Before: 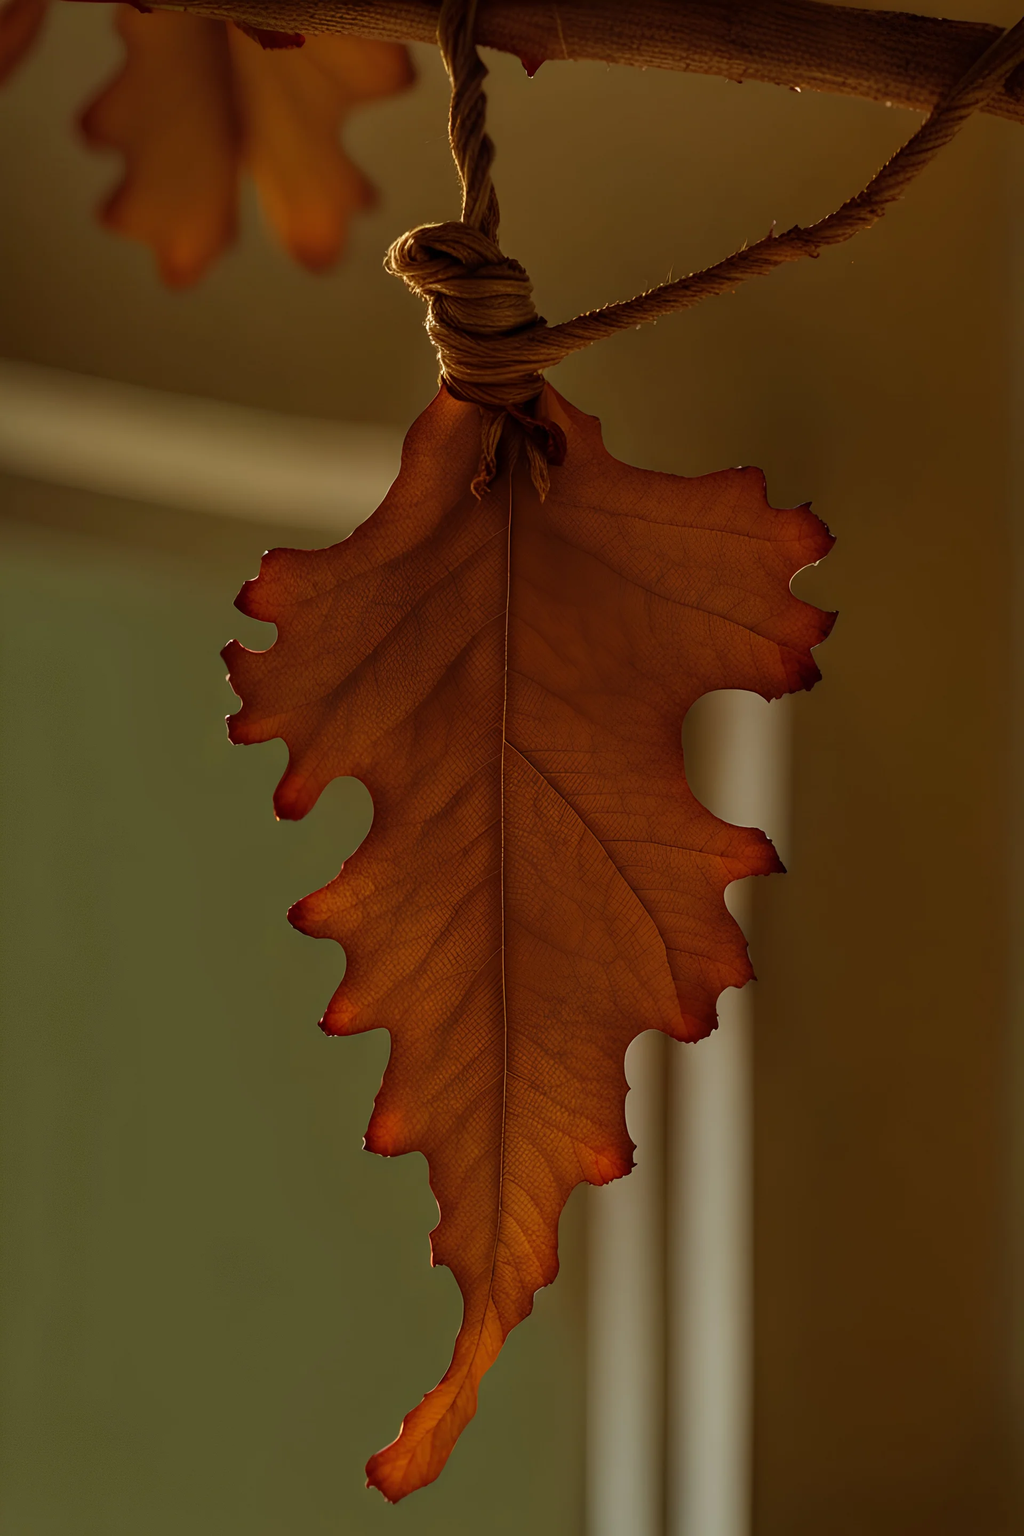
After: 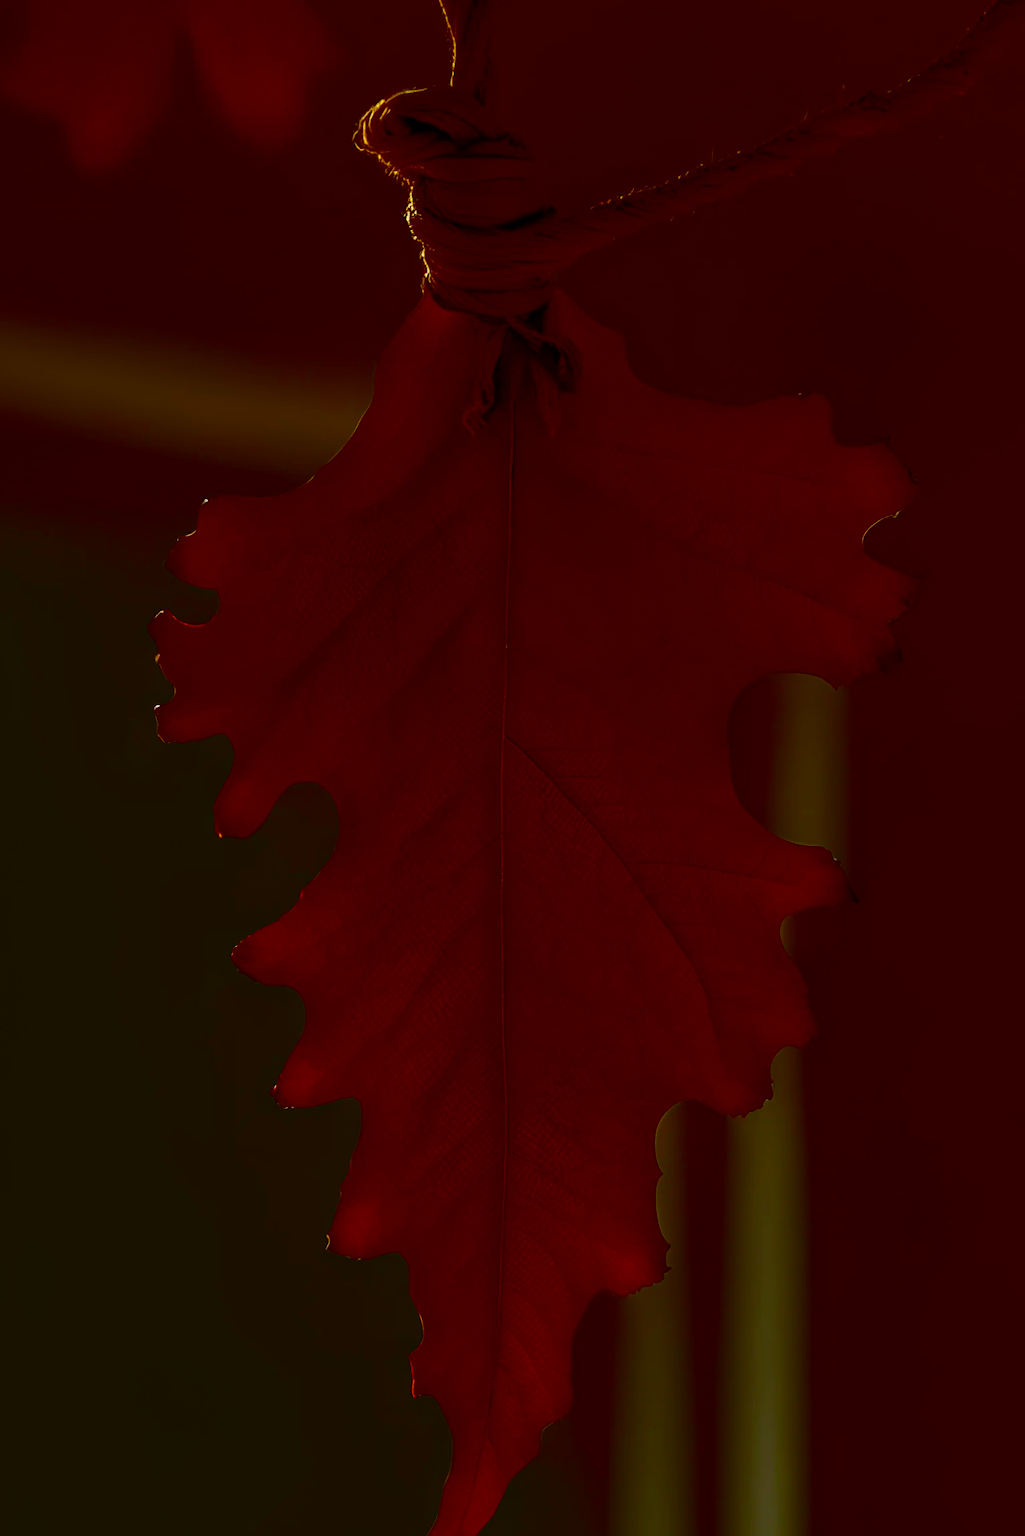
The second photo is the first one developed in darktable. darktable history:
crop and rotate: left 10.047%, top 9.985%, right 10.063%, bottom 10.287%
local contrast: highlights 105%, shadows 99%, detail 119%, midtone range 0.2
contrast brightness saturation: brightness -0.999, saturation 0.99
